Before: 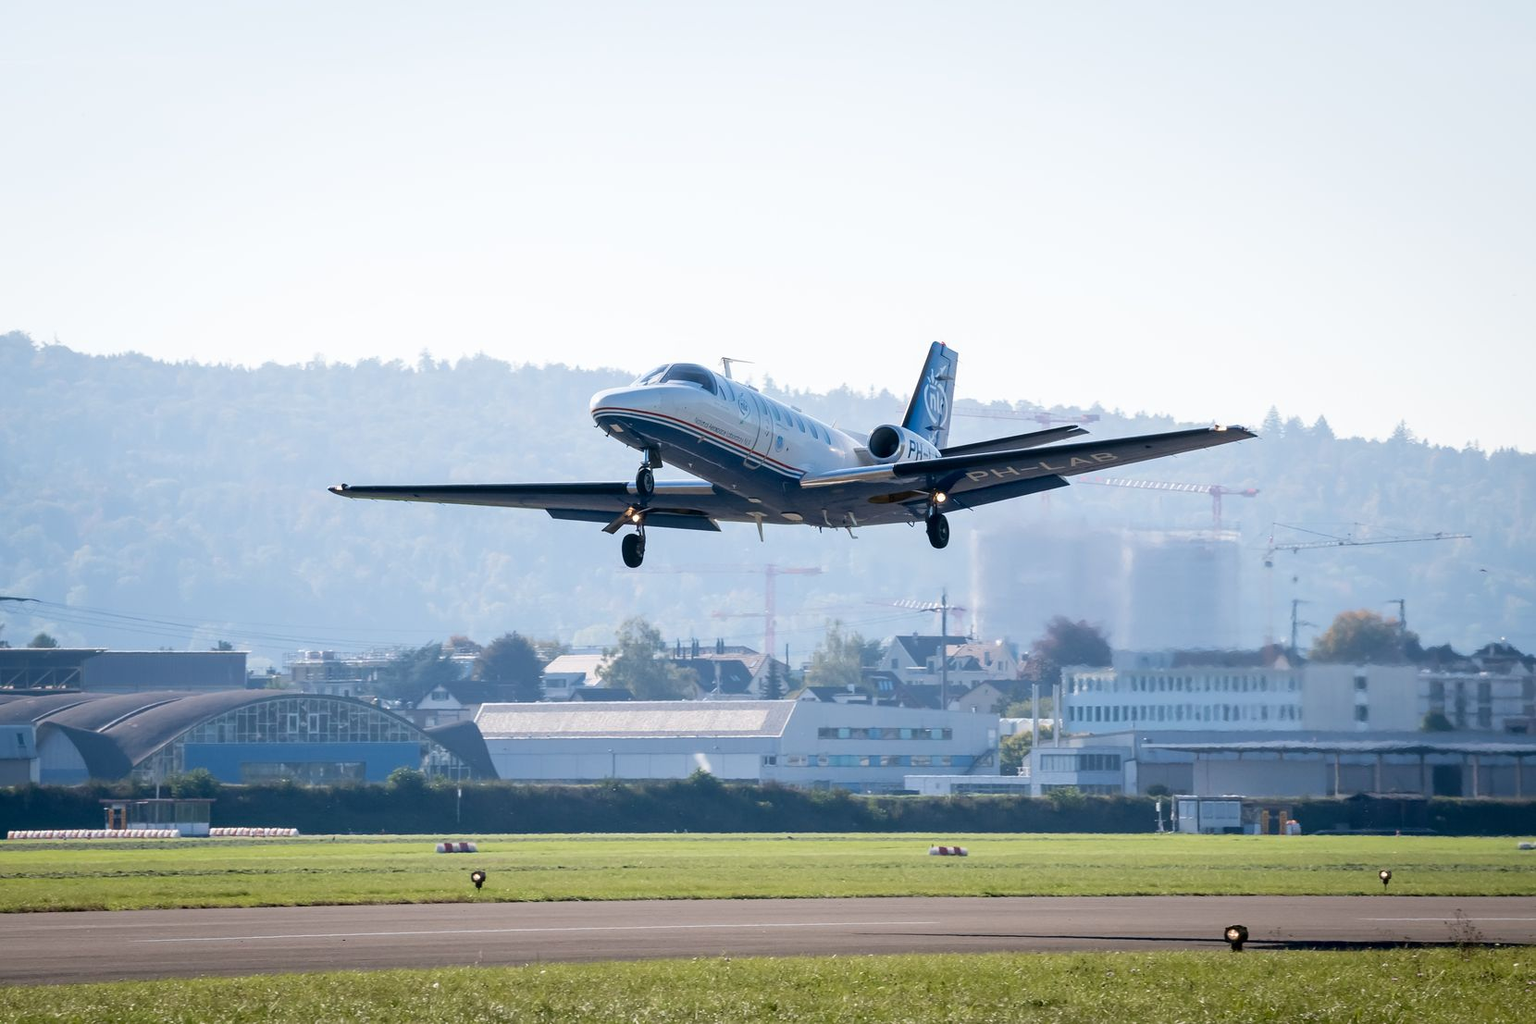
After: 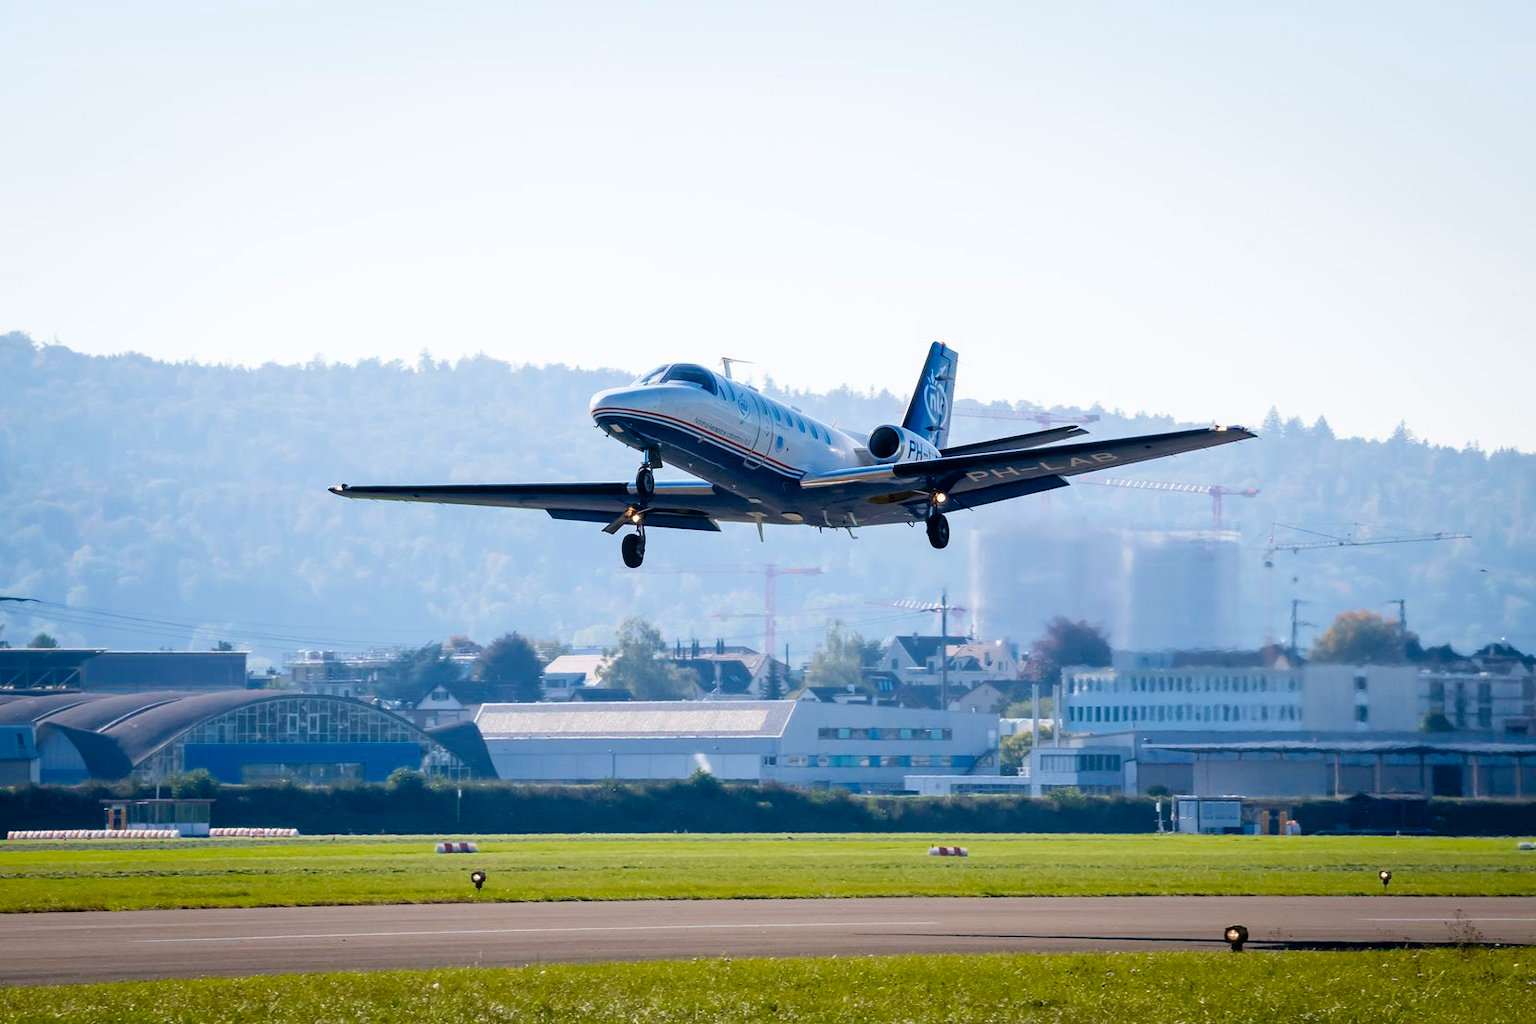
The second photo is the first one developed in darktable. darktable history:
color balance rgb: linear chroma grading › global chroma 9.661%, perceptual saturation grading › global saturation 19.822%, global vibrance 15.919%, saturation formula JzAzBz (2021)
